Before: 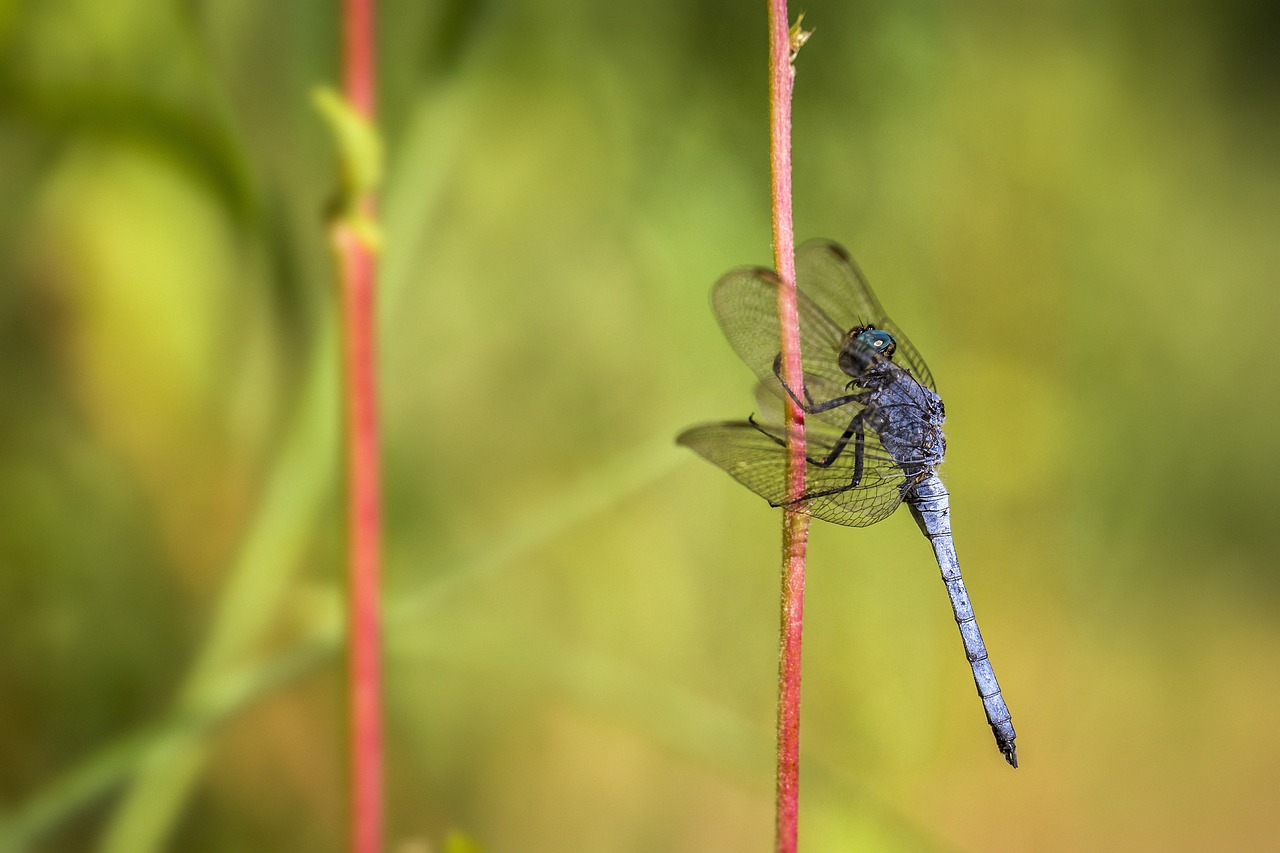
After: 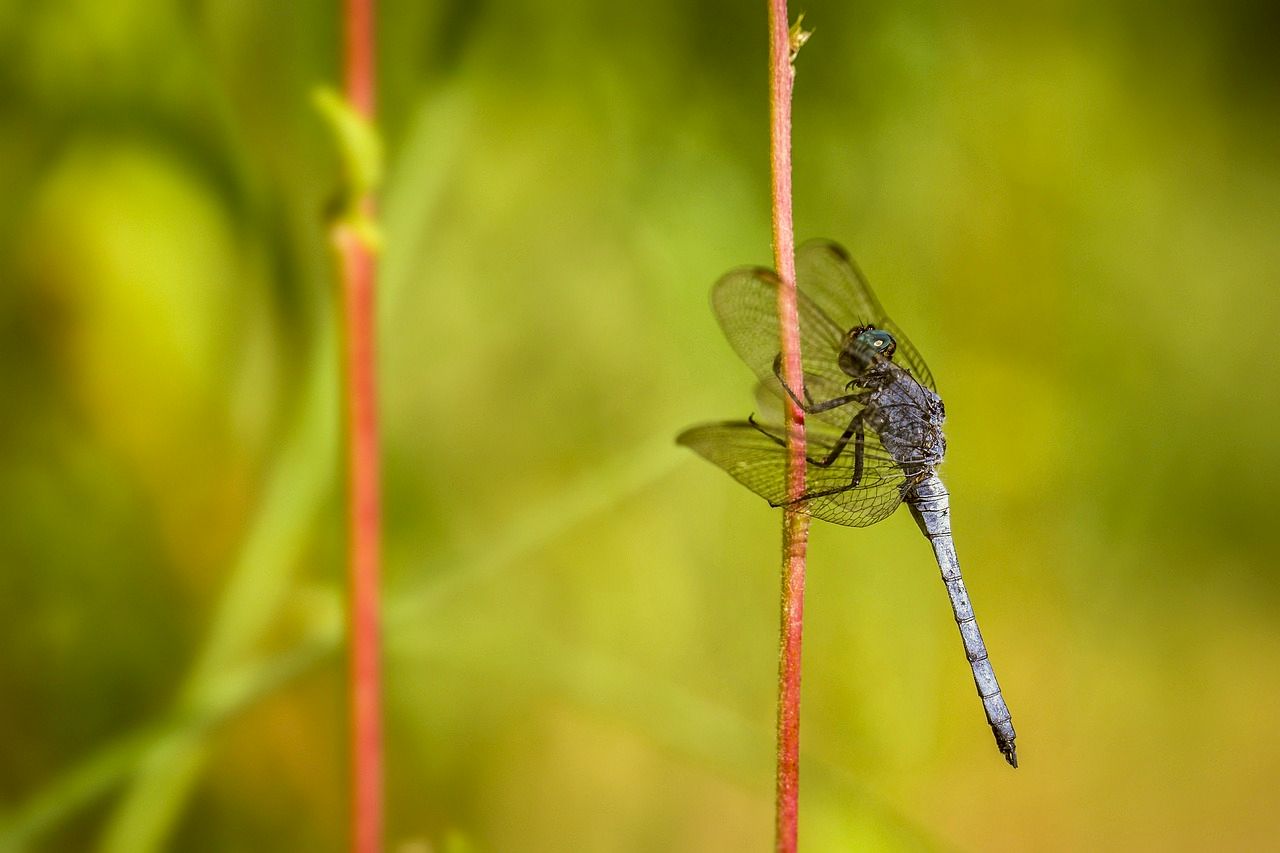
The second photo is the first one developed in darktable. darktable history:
color correction: highlights a* -1.53, highlights b* 10.27, shadows a* 0.222, shadows b* 19.95
